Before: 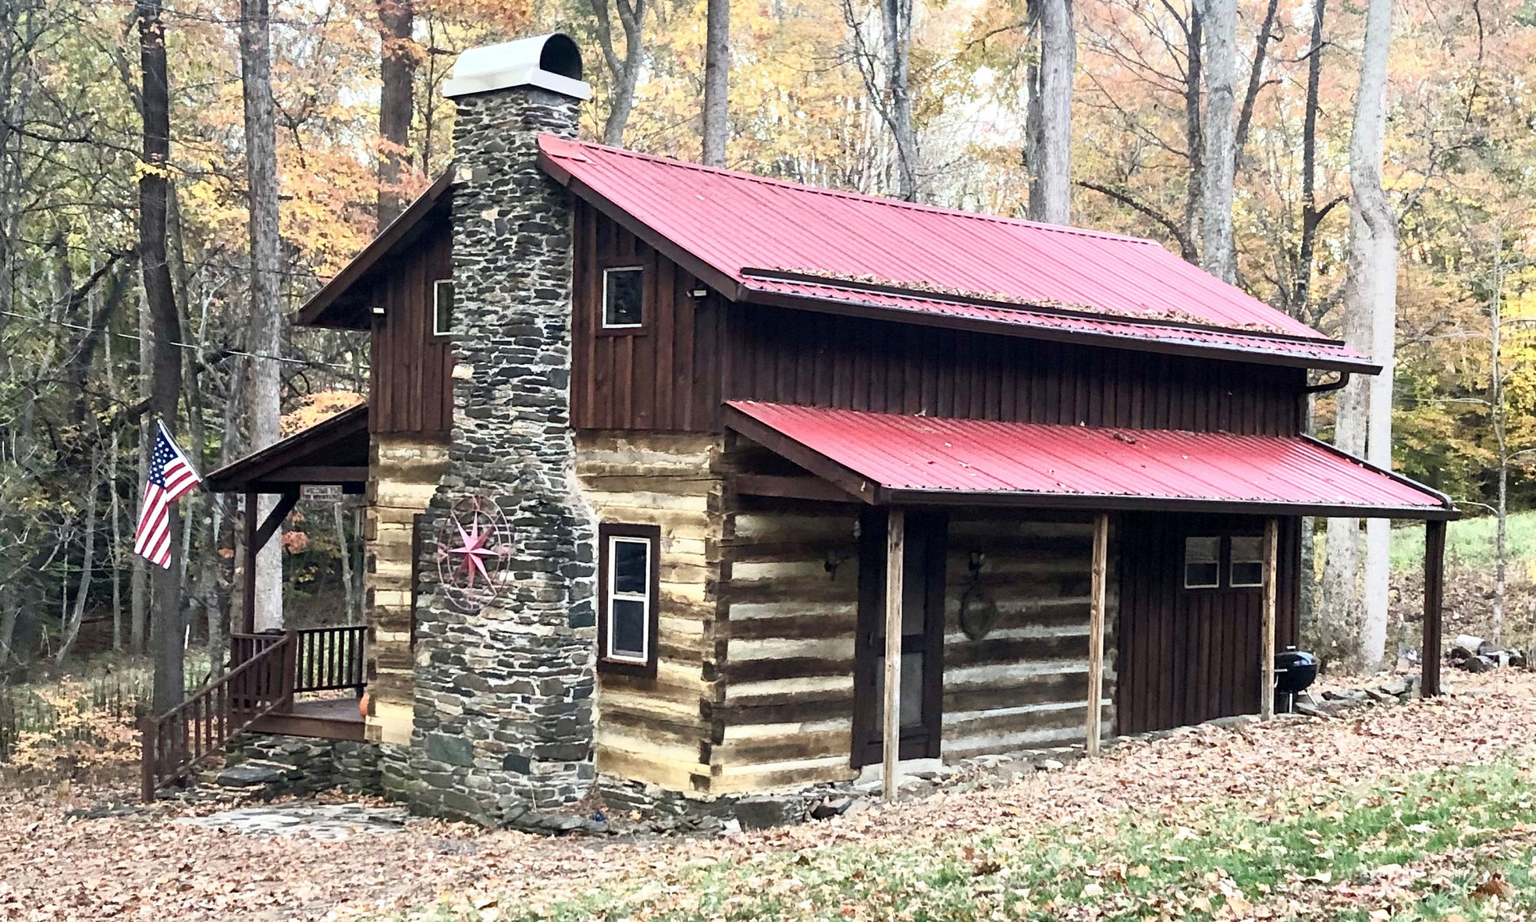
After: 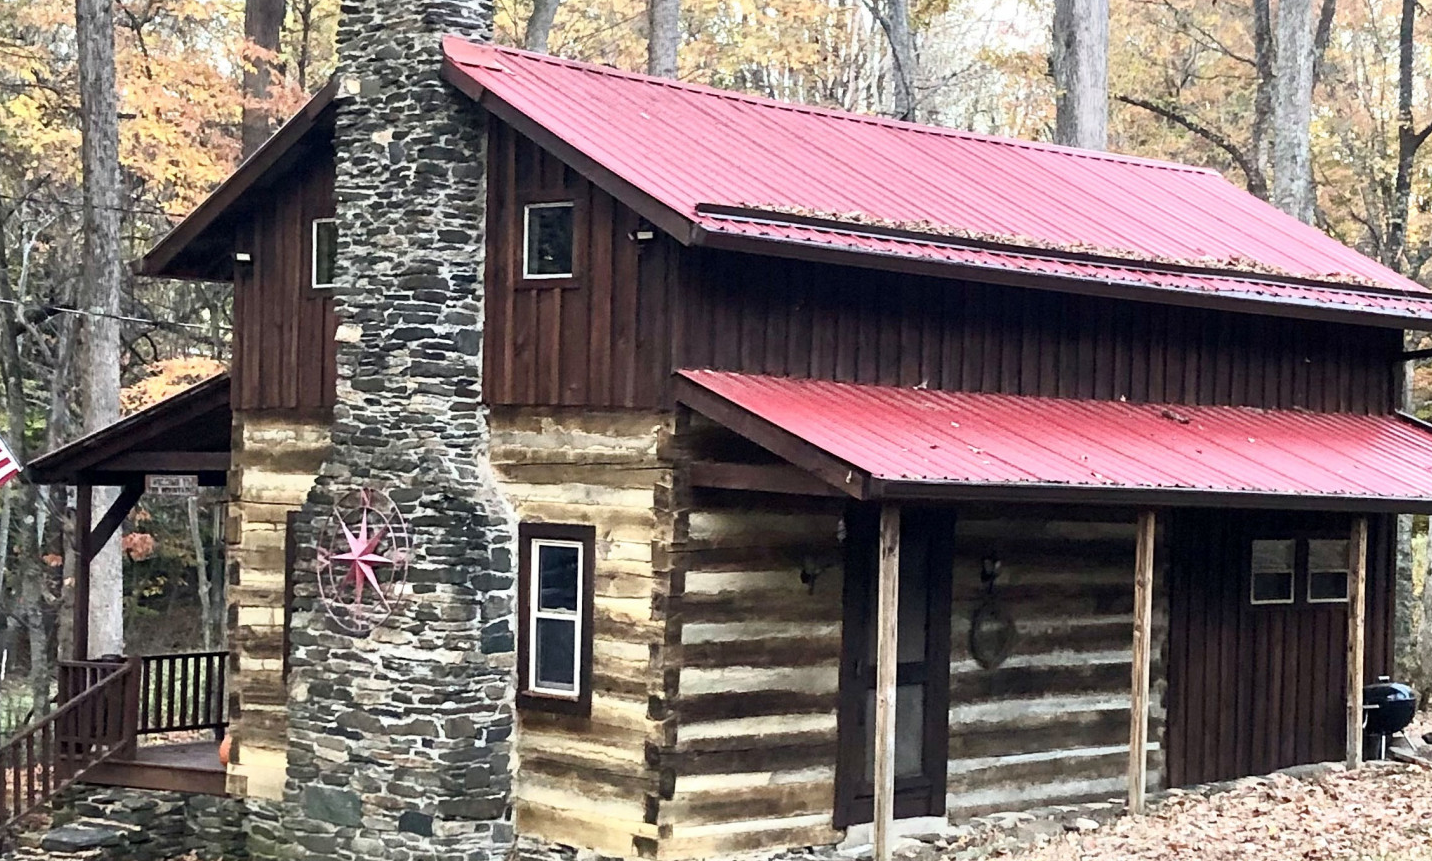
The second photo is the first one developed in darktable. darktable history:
crop and rotate: left 12.03%, top 11.443%, right 13.34%, bottom 13.803%
